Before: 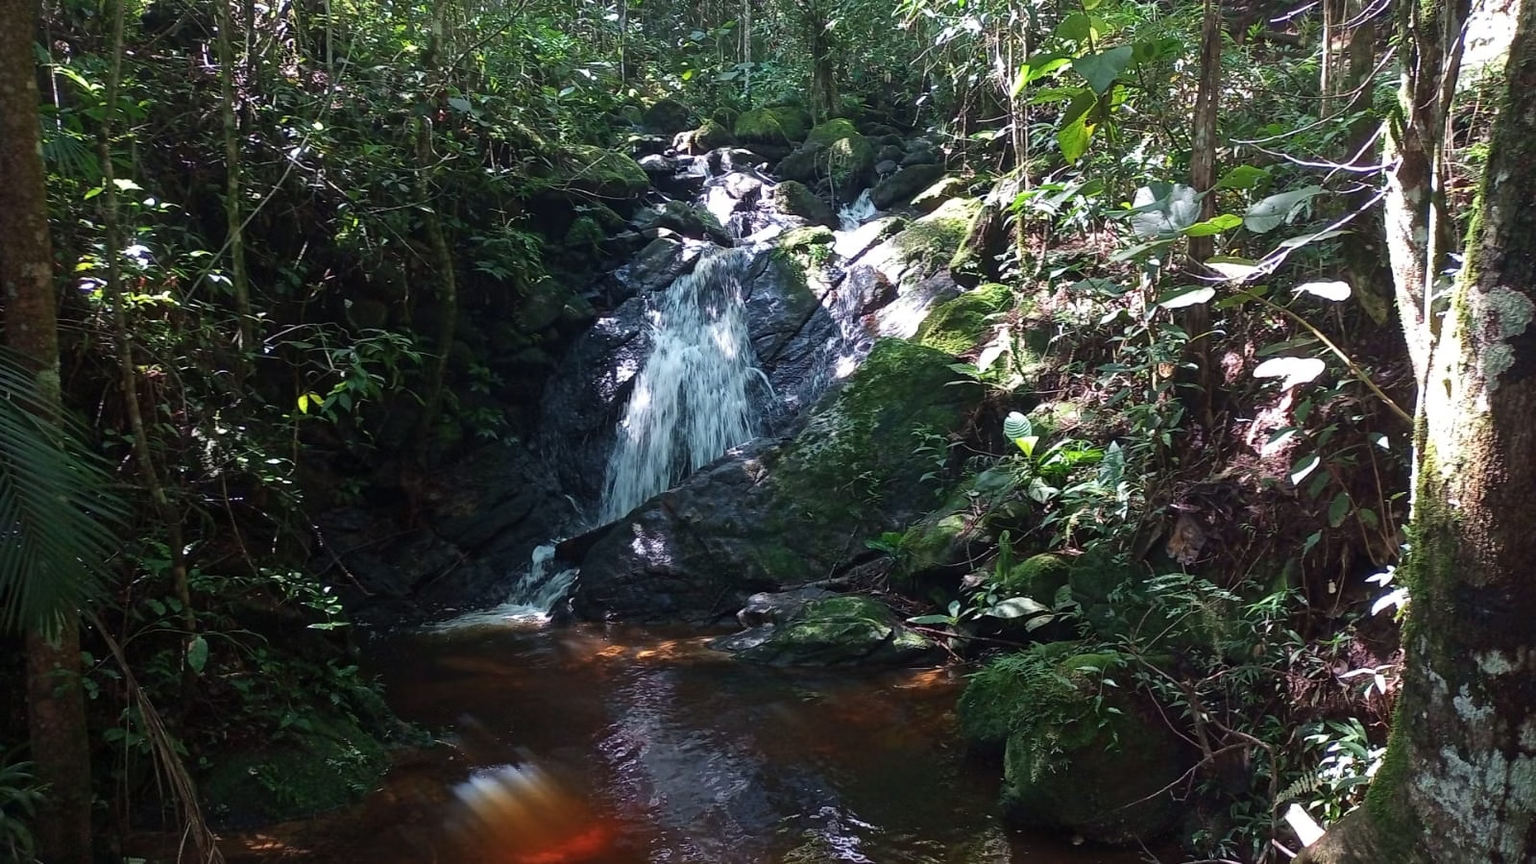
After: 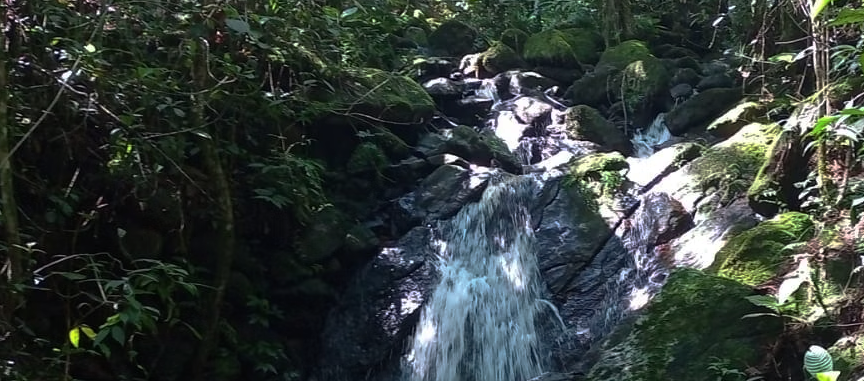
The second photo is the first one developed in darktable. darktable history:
base curve: curves: ch0 [(0, 0) (0.595, 0.418) (1, 1)], preserve colors none
crop: left 15.083%, top 9.242%, right 30.873%, bottom 48.294%
